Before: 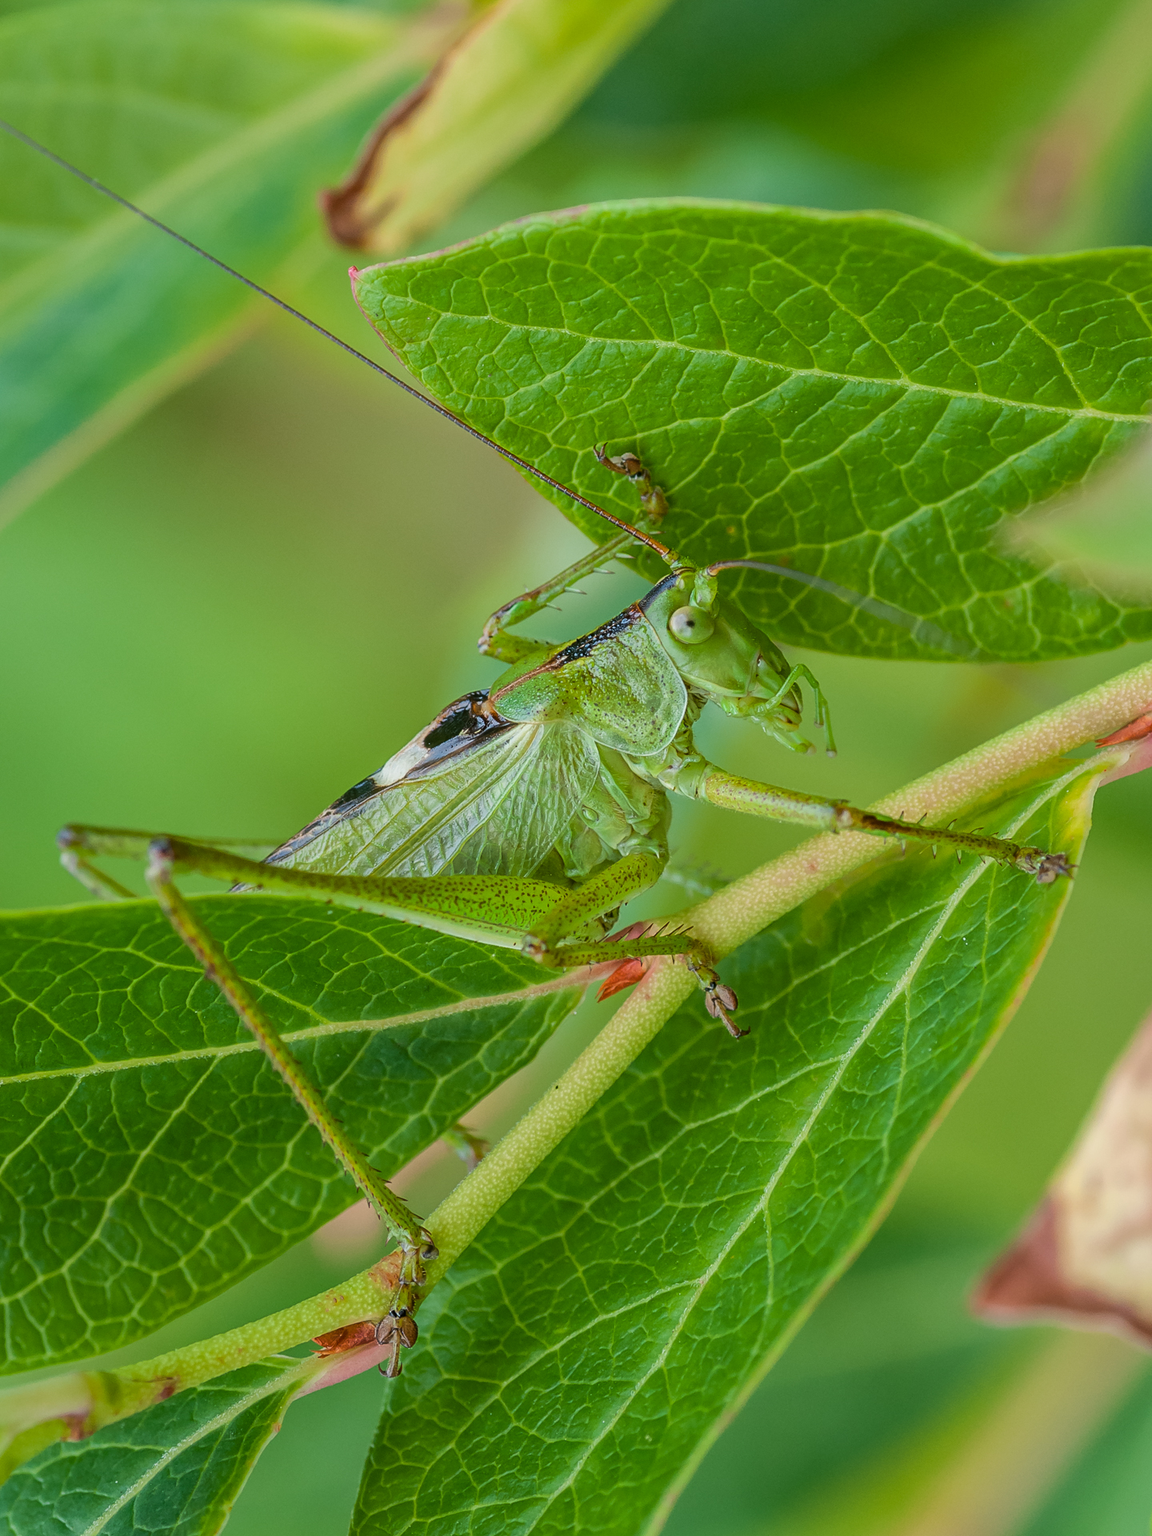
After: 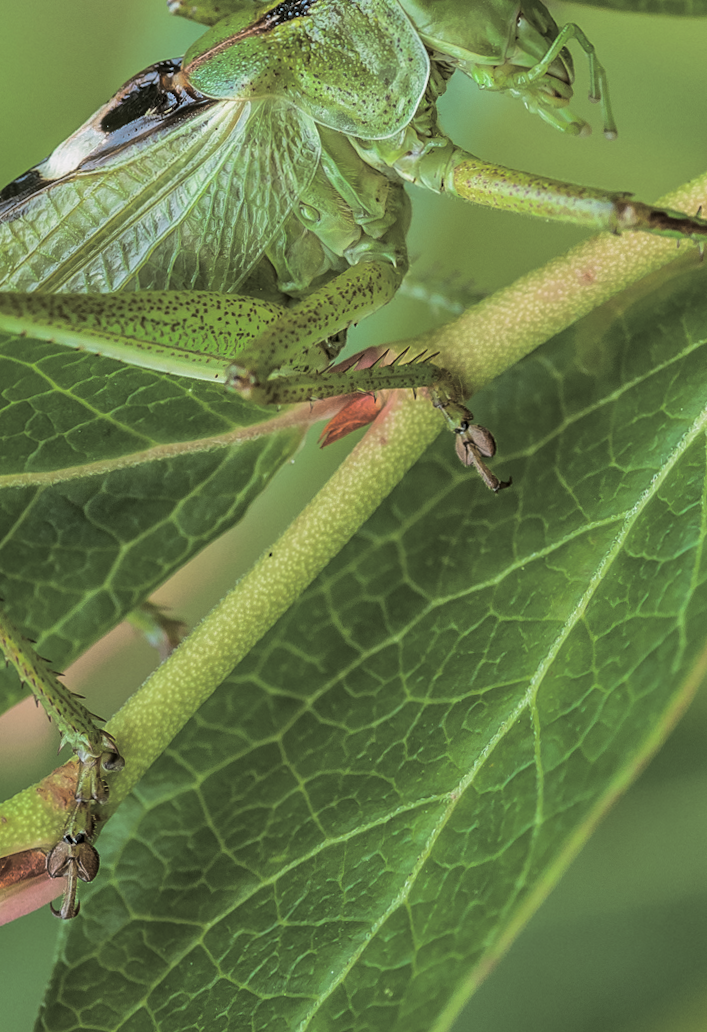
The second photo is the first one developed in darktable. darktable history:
split-toning: shadows › hue 46.8°, shadows › saturation 0.17, highlights › hue 316.8°, highlights › saturation 0.27, balance -51.82
crop: left 29.672%, top 41.786%, right 20.851%, bottom 3.487%
local contrast: highlights 100%, shadows 100%, detail 120%, midtone range 0.2
shadows and highlights: shadows 0, highlights 40
rotate and perspective: rotation -0.45°, automatic cropping original format, crop left 0.008, crop right 0.992, crop top 0.012, crop bottom 0.988
